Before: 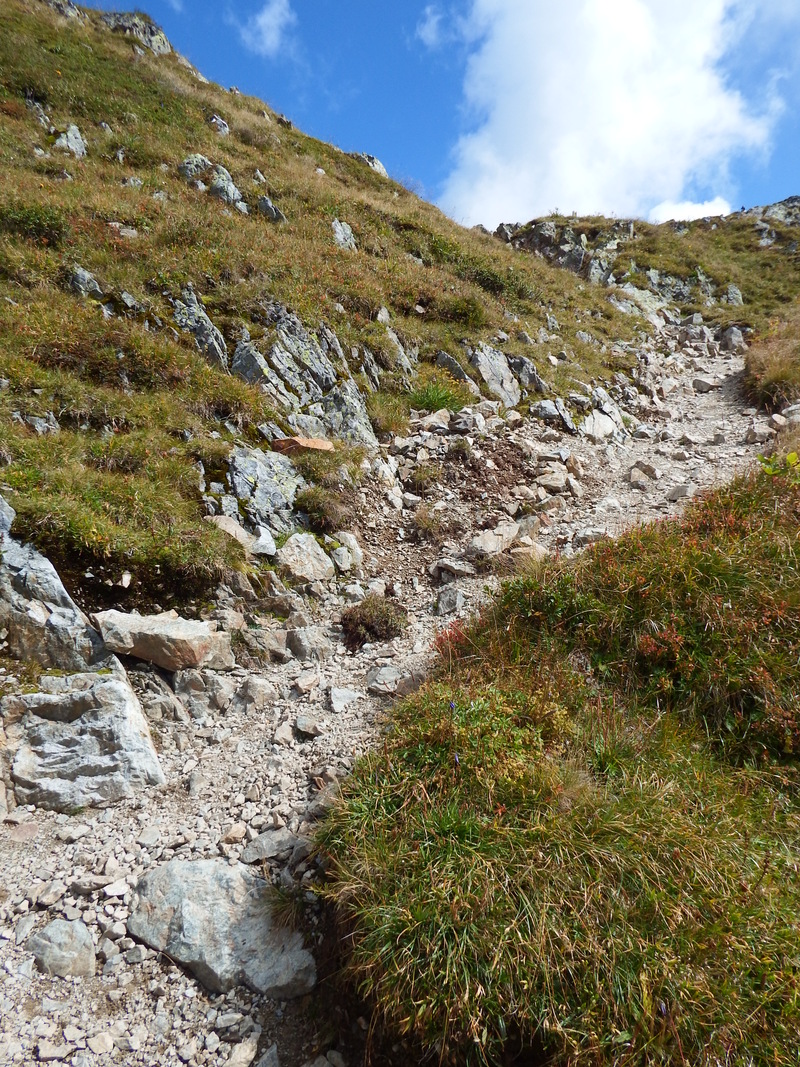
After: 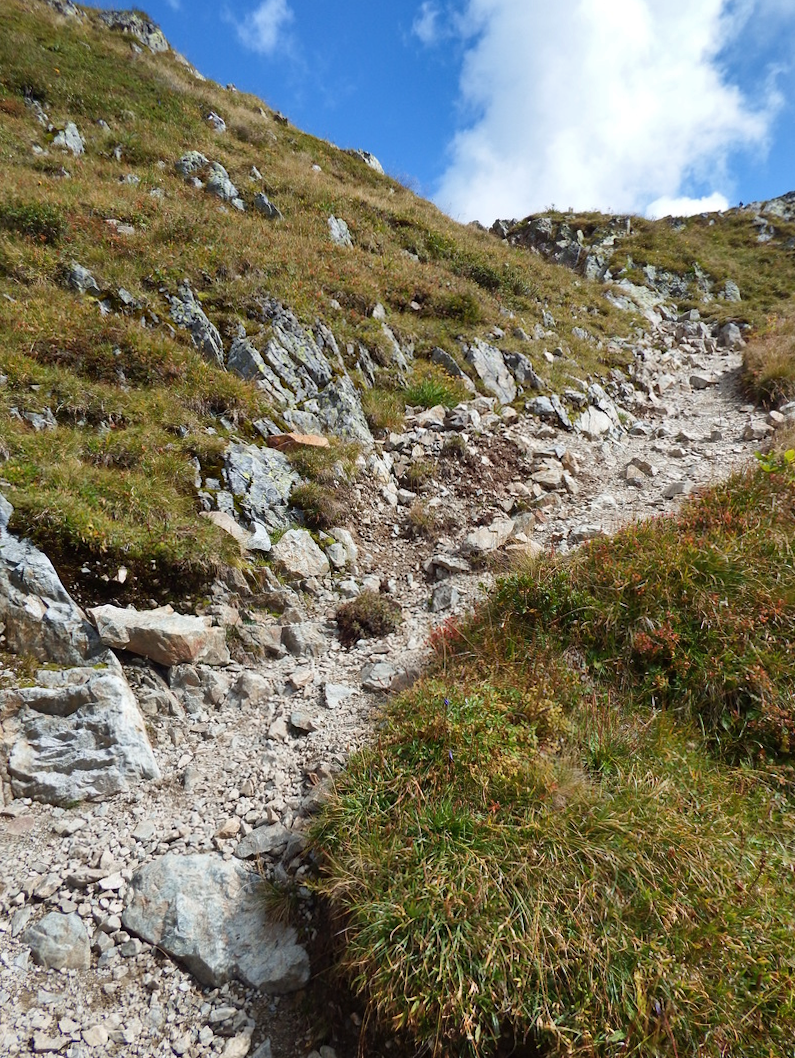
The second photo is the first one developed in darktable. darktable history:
shadows and highlights: soften with gaussian
rotate and perspective: rotation 0.192°, lens shift (horizontal) -0.015, crop left 0.005, crop right 0.996, crop top 0.006, crop bottom 0.99
